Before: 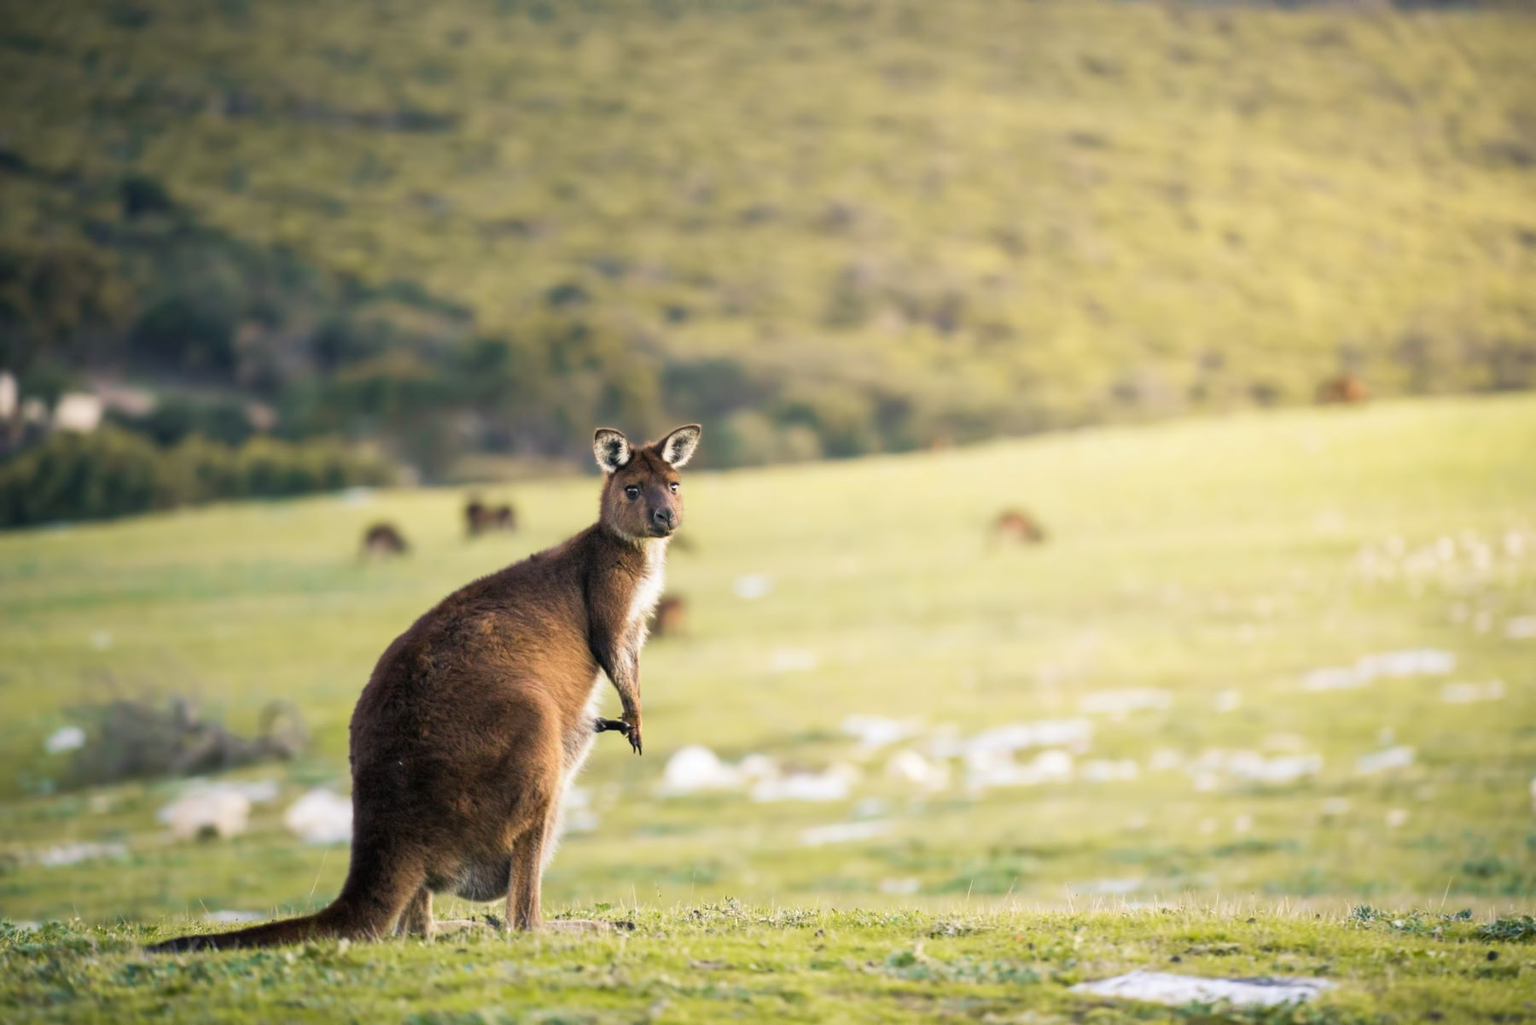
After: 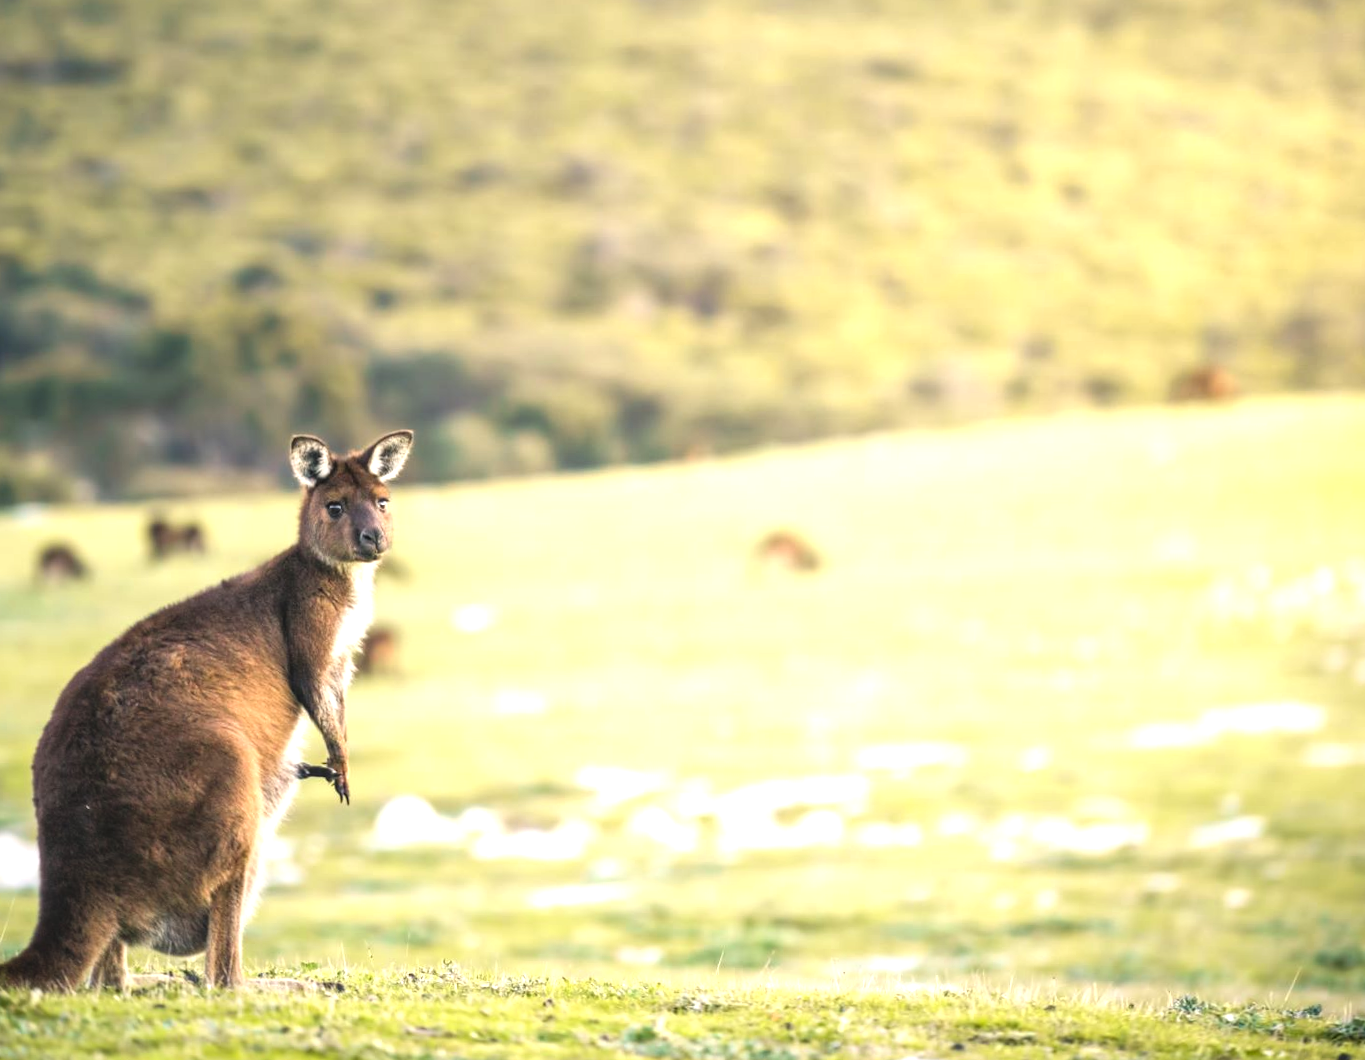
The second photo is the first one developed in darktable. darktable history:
exposure: black level correction -0.005, exposure 0.622 EV, compensate highlight preservation false
local contrast: on, module defaults
crop and rotate: left 17.959%, top 5.771%, right 1.742%
rotate and perspective: rotation 0.062°, lens shift (vertical) 0.115, lens shift (horizontal) -0.133, crop left 0.047, crop right 0.94, crop top 0.061, crop bottom 0.94
